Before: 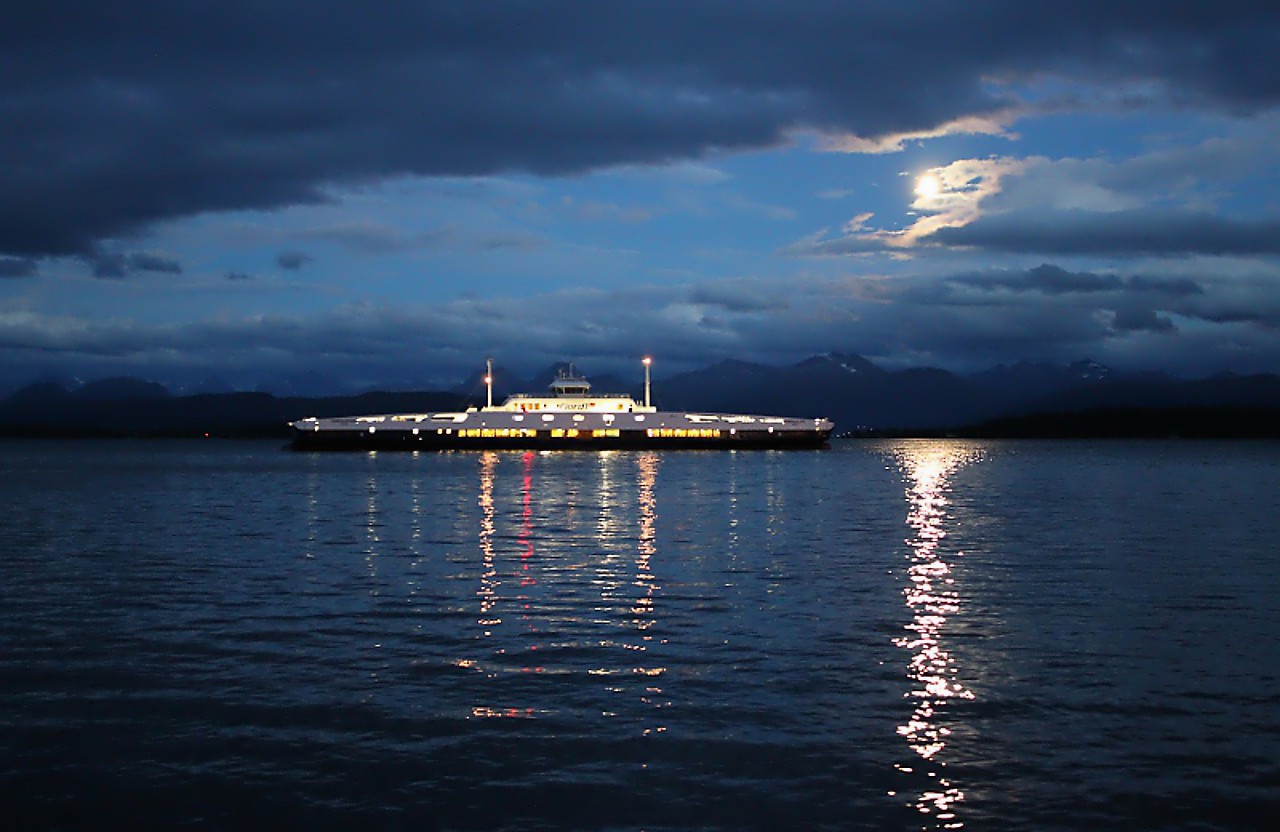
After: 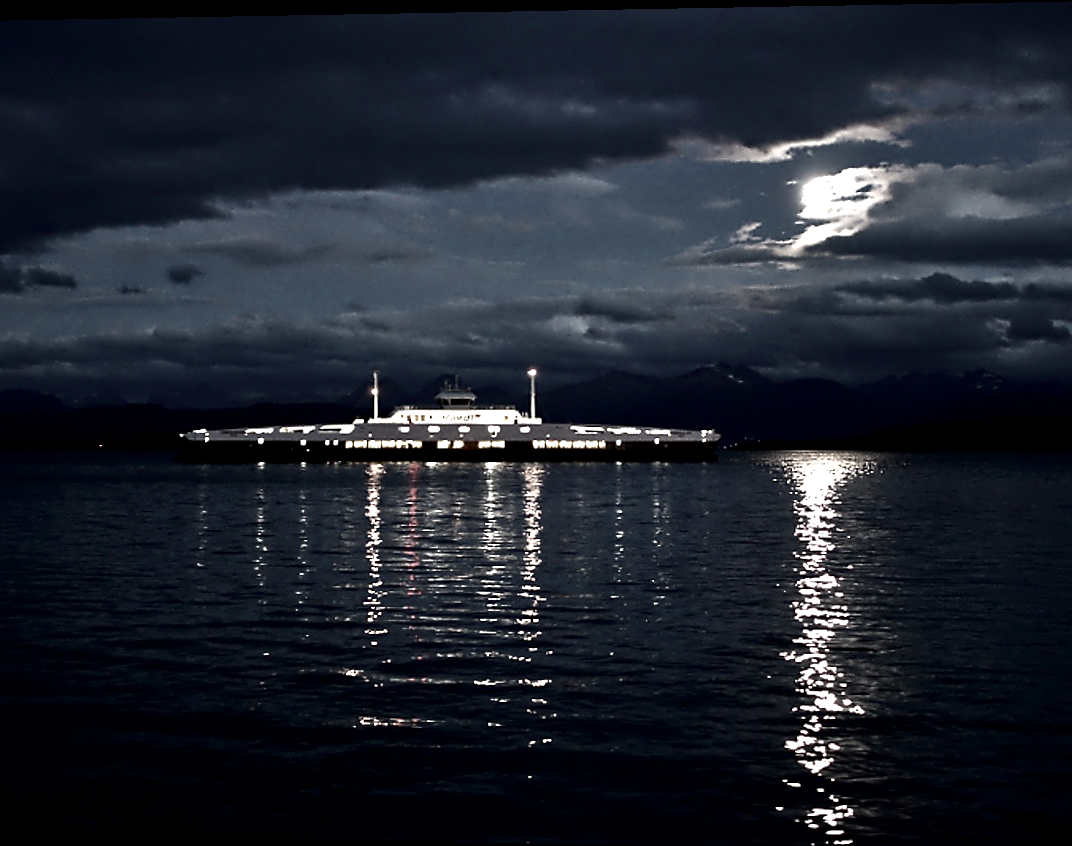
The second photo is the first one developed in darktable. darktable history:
color balance rgb: shadows lift › luminance -20%, power › hue 72.24°, highlights gain › luminance 15%, global offset › hue 171.6°, perceptual saturation grading › highlights -15%, perceptual saturation grading › shadows 25%, global vibrance 35%, contrast 10%
tone equalizer: -7 EV 0.15 EV, -6 EV 0.6 EV, -5 EV 1.15 EV, -4 EV 1.33 EV, -3 EV 1.15 EV, -2 EV 0.6 EV, -1 EV 0.15 EV, mask exposure compensation -0.5 EV
haze removal: strength 0.29, distance 0.25, compatibility mode true, adaptive false
rotate and perspective: lens shift (horizontal) -0.055, automatic cropping off
white balance: red 1.004, blue 1.024
crop: left 7.598%, right 7.873%
contrast brightness saturation: contrast 0.09, brightness -0.59, saturation 0.17
color correction: saturation 0.2
